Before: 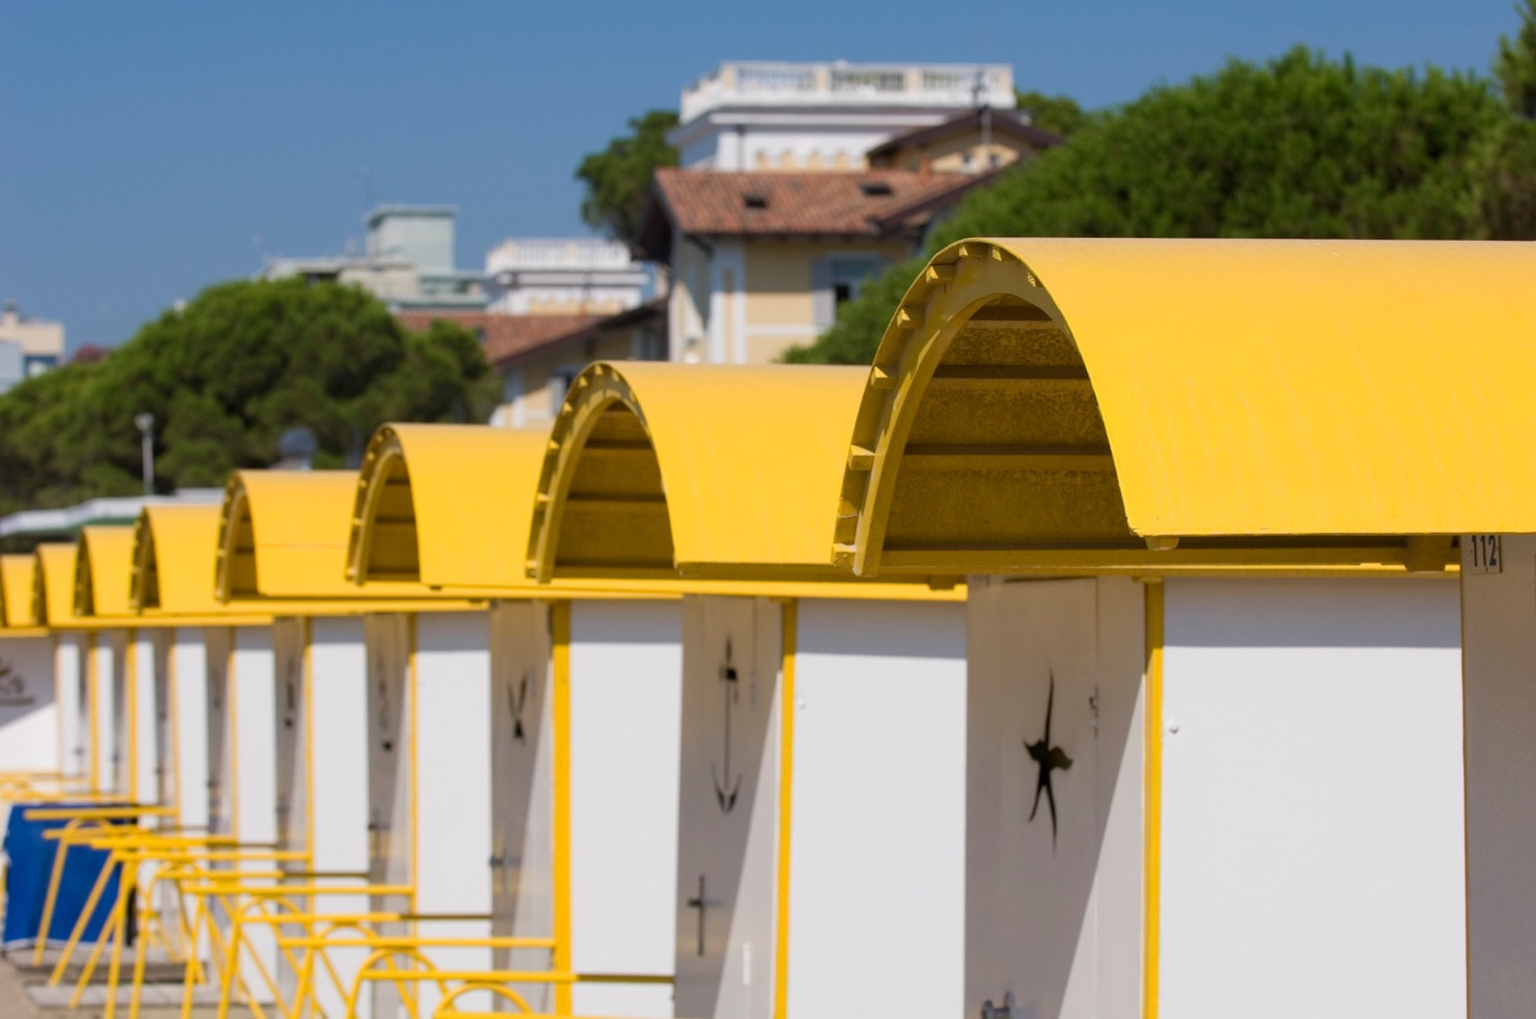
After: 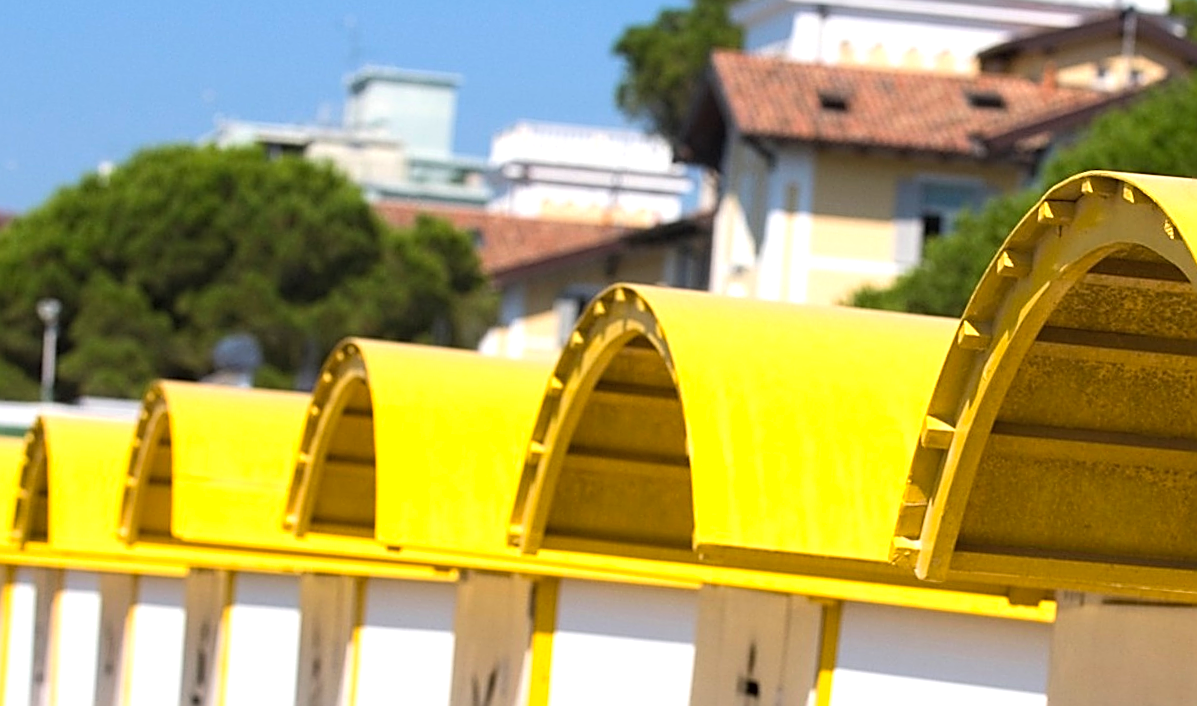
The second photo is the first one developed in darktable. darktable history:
exposure: exposure 0.507 EV, compensate highlight preservation false
crop and rotate: angle -4.99°, left 2.122%, top 6.945%, right 27.566%, bottom 30.519%
sharpen: amount 0.901
contrast brightness saturation: contrast 0.03, brightness 0.06, saturation 0.13
tone equalizer: -8 EV -0.417 EV, -7 EV -0.389 EV, -6 EV -0.333 EV, -5 EV -0.222 EV, -3 EV 0.222 EV, -2 EV 0.333 EV, -1 EV 0.389 EV, +0 EV 0.417 EV, edges refinement/feathering 500, mask exposure compensation -1.57 EV, preserve details no
